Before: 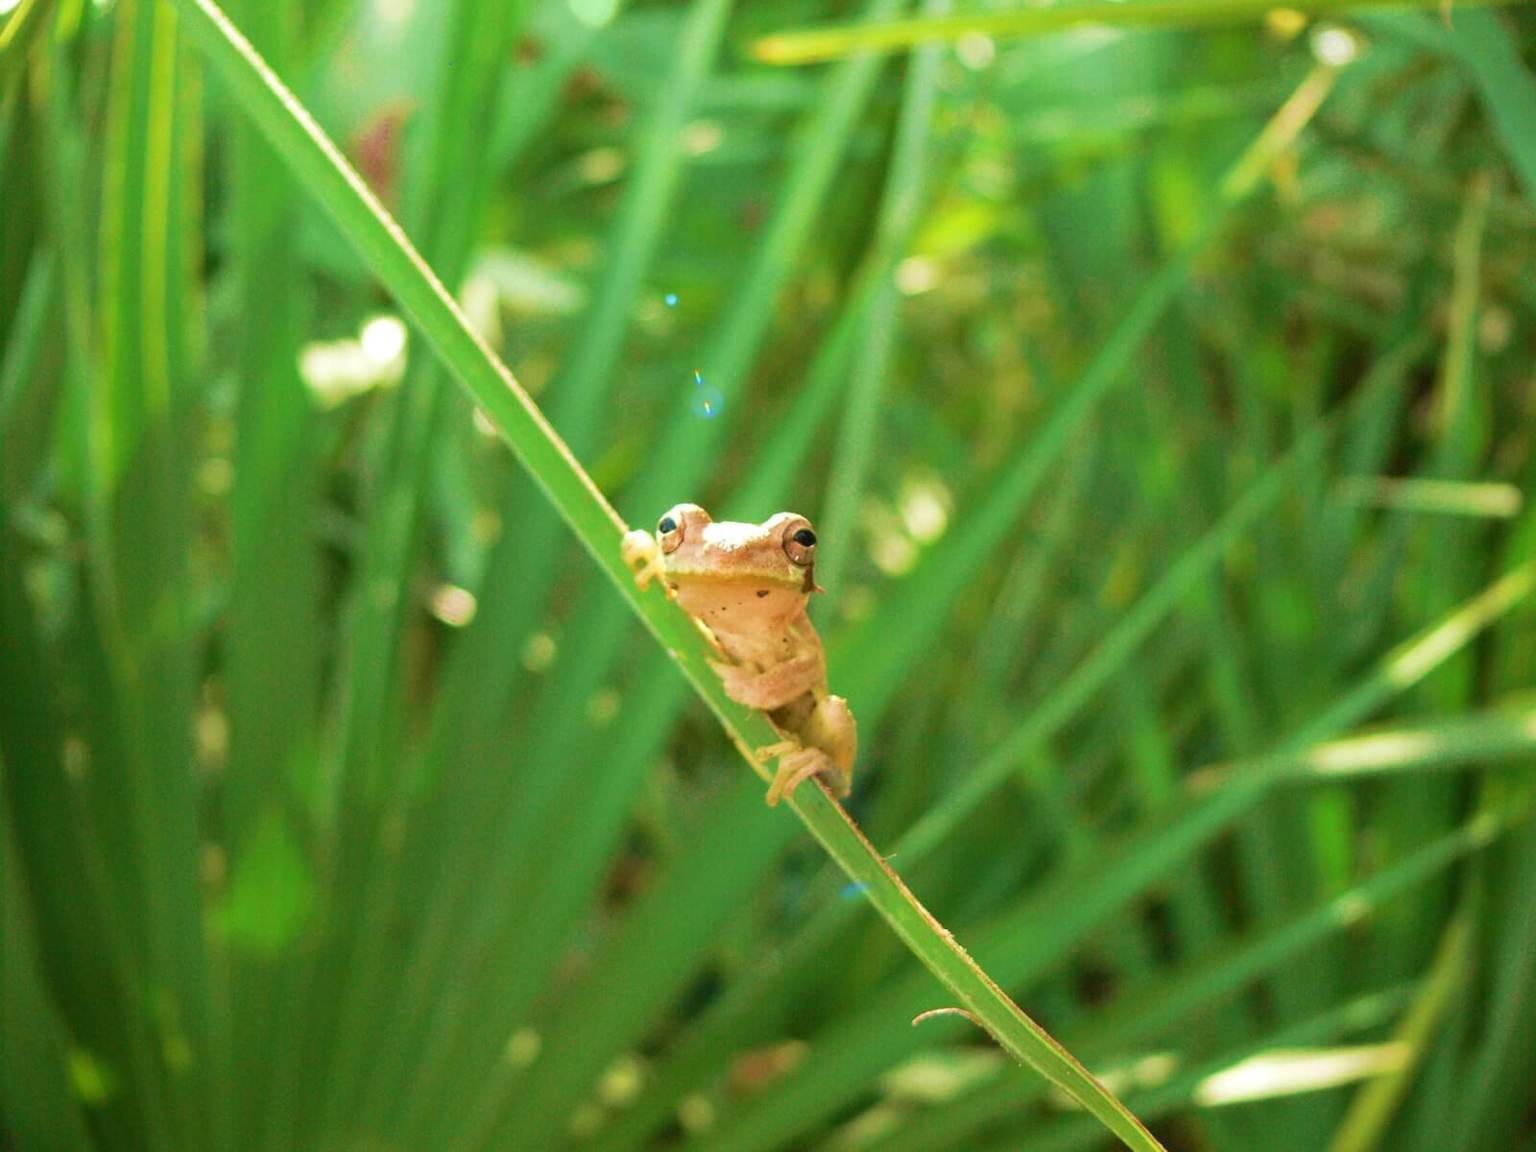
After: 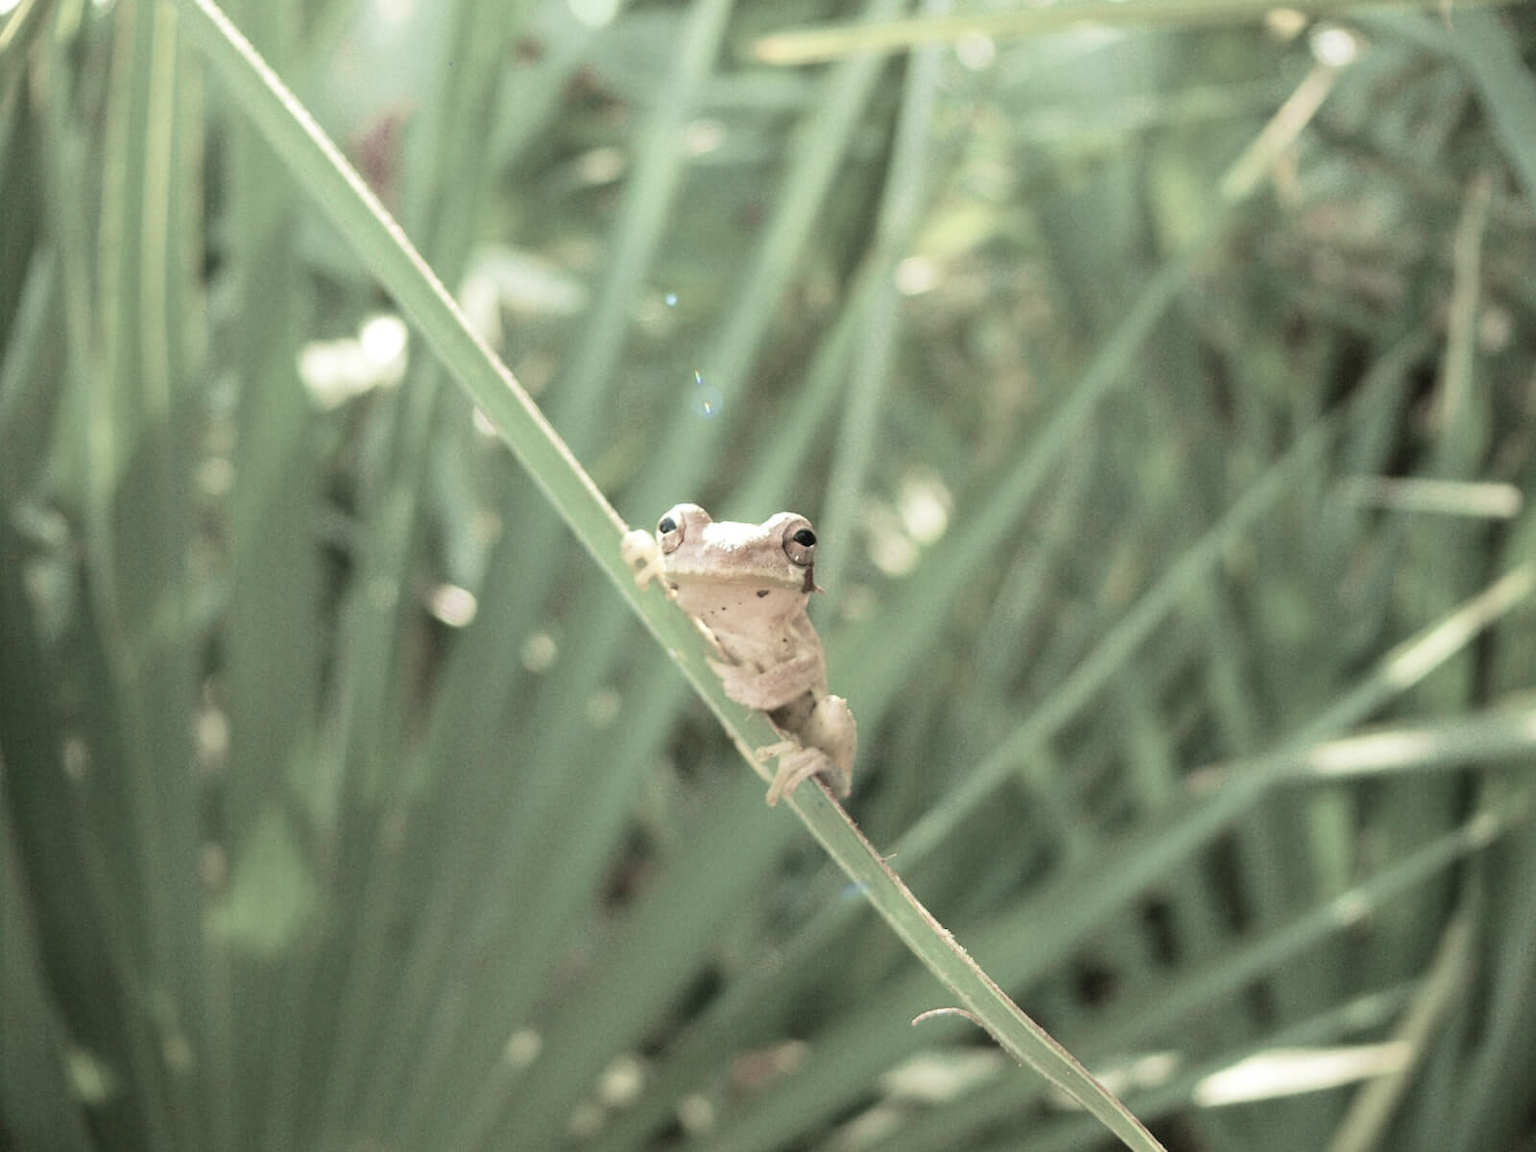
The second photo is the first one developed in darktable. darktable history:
color correction: highlights b* -0.048, saturation 0.327
tone curve: curves: ch0 [(0, 0) (0.004, 0.002) (0.02, 0.013) (0.218, 0.218) (0.664, 0.718) (0.832, 0.873) (1, 1)], color space Lab, independent channels, preserve colors none
